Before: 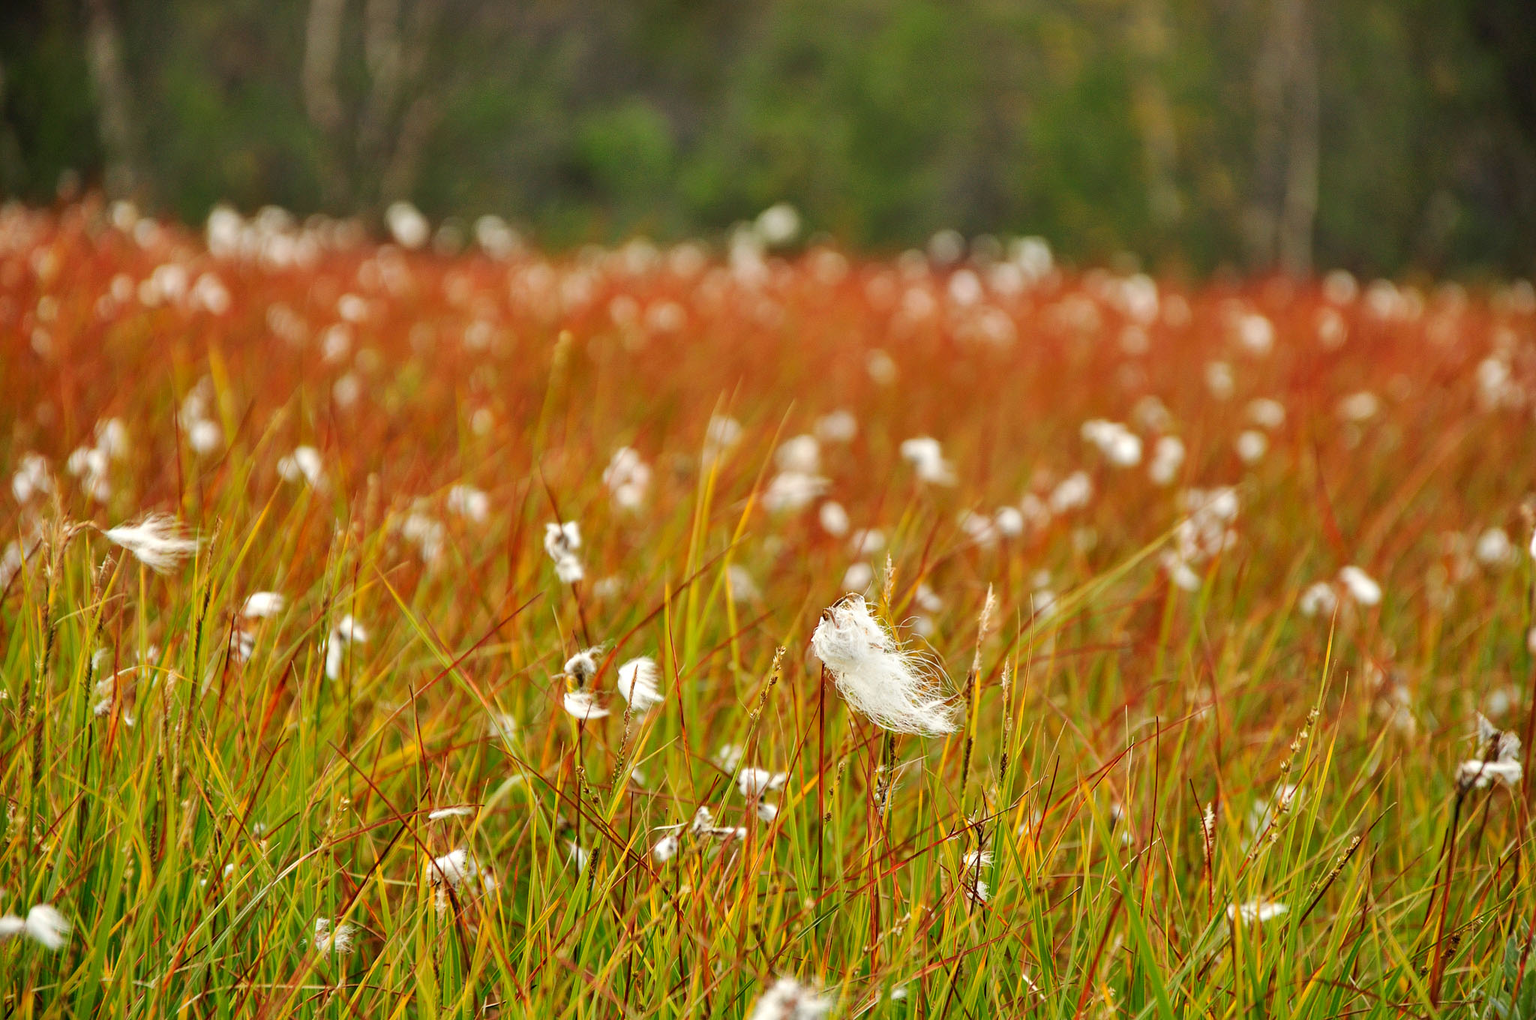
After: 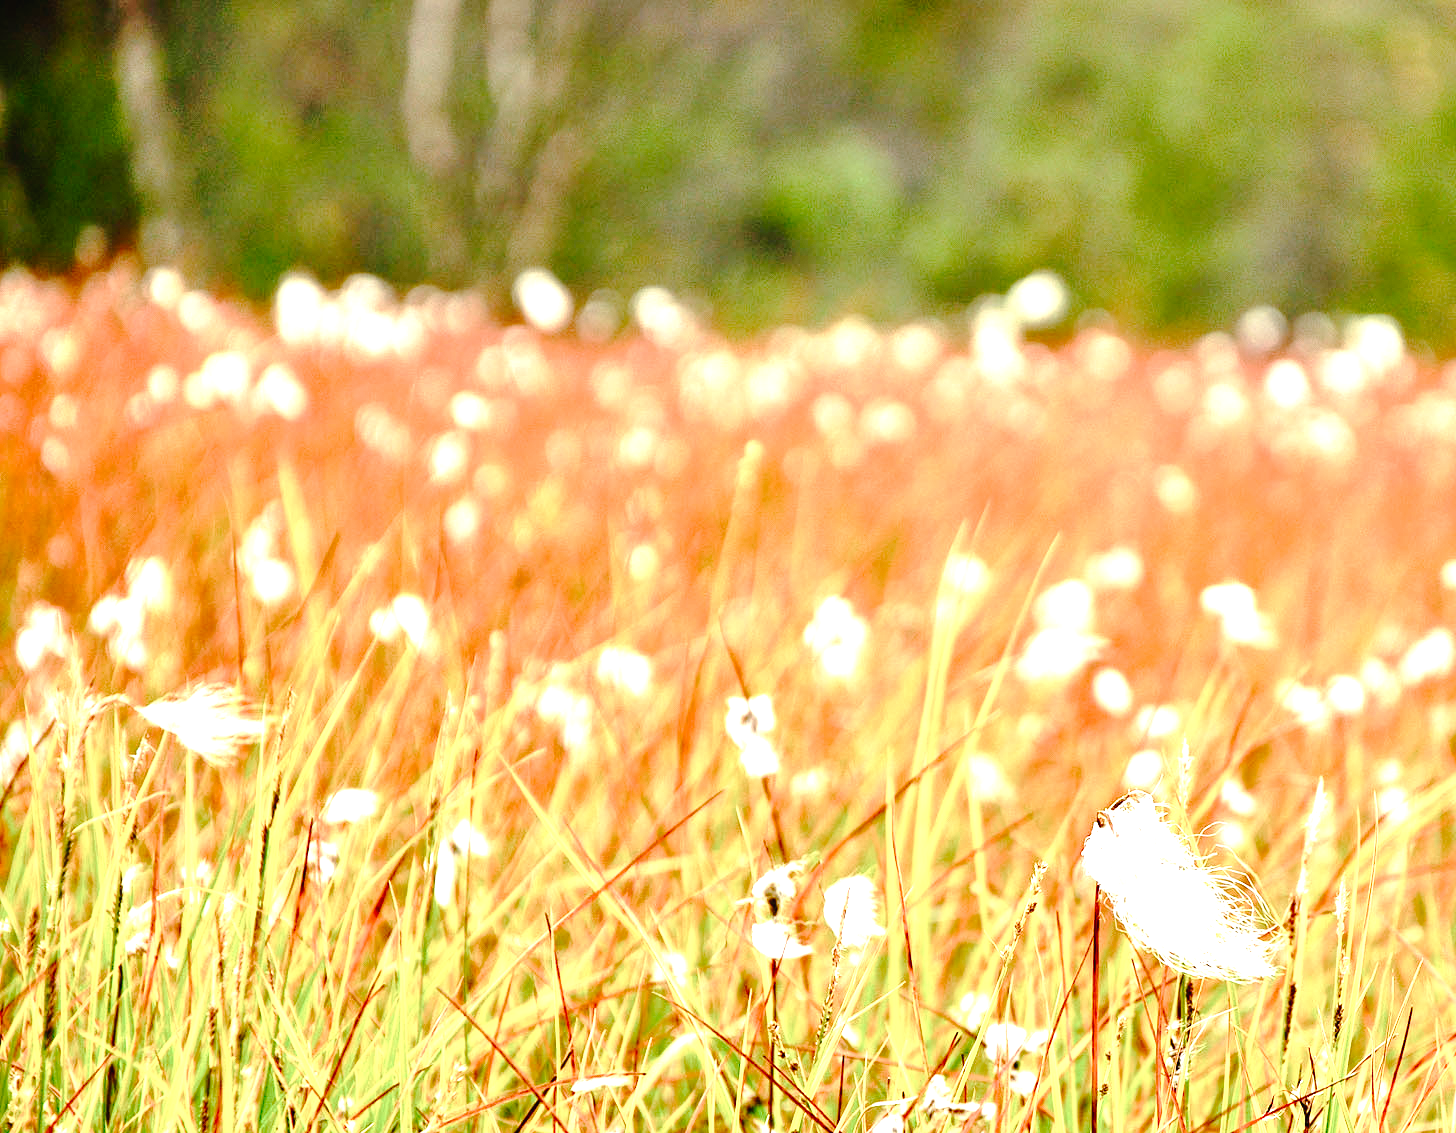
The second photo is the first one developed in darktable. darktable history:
color balance rgb: shadows lift › luminance -20%, power › hue 72.24°, highlights gain › luminance 15%, global offset › hue 171.6°, perceptual saturation grading › highlights -30%, perceptual saturation grading › shadows 20%, global vibrance 30%, contrast 10%
crop: right 28.885%, bottom 16.626%
exposure: black level correction 0.001, exposure 1.3 EV, compensate highlight preservation false
tone curve: curves: ch0 [(0, 0) (0.003, 0.026) (0.011, 0.025) (0.025, 0.022) (0.044, 0.022) (0.069, 0.028) (0.1, 0.041) (0.136, 0.062) (0.177, 0.103) (0.224, 0.167) (0.277, 0.242) (0.335, 0.343) (0.399, 0.452) (0.468, 0.539) (0.543, 0.614) (0.623, 0.683) (0.709, 0.749) (0.801, 0.827) (0.898, 0.918) (1, 1)], preserve colors none
